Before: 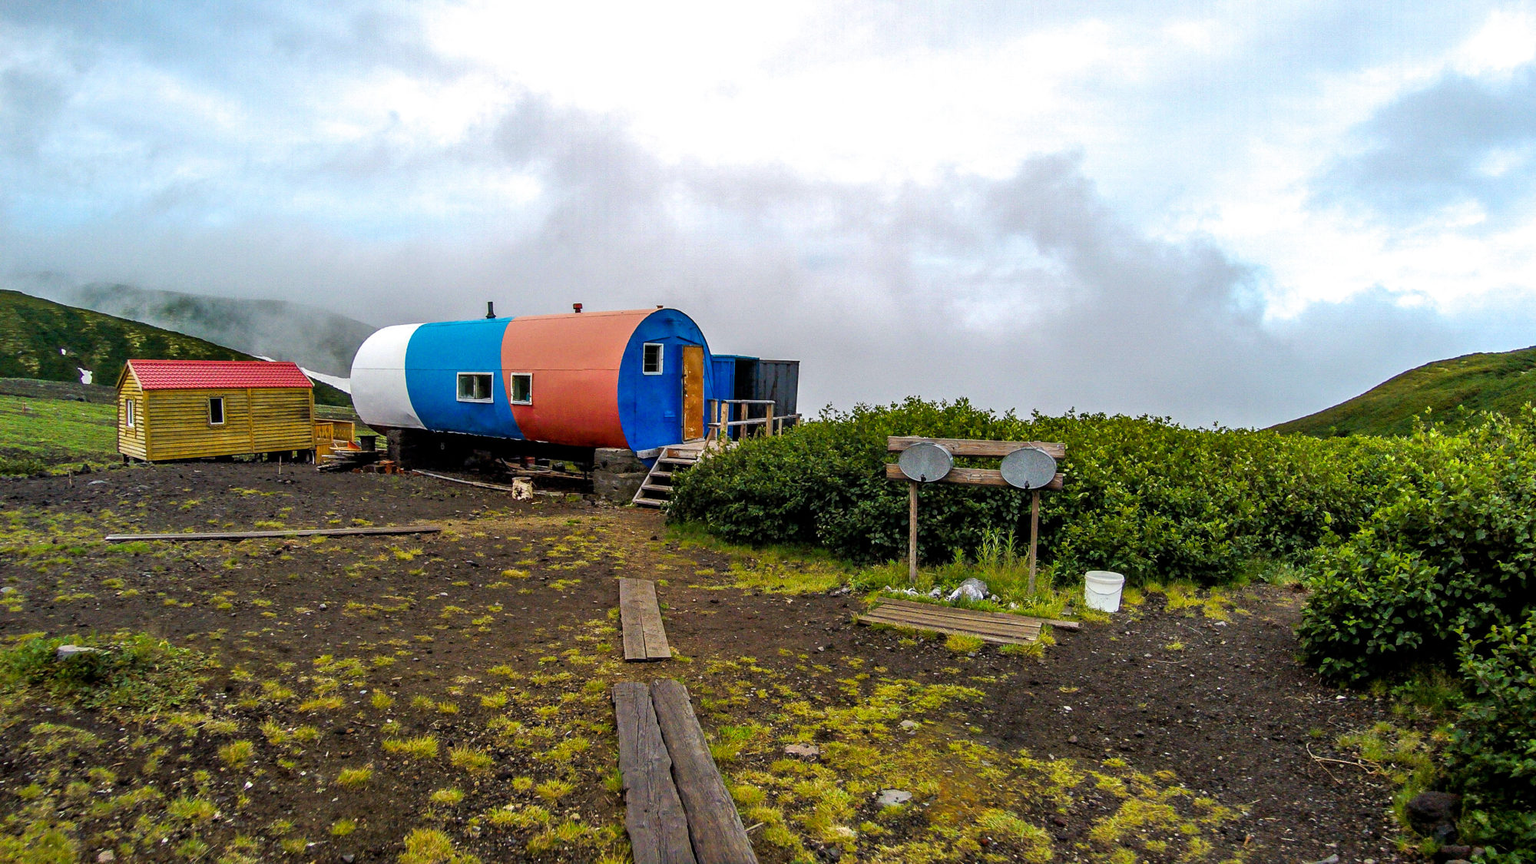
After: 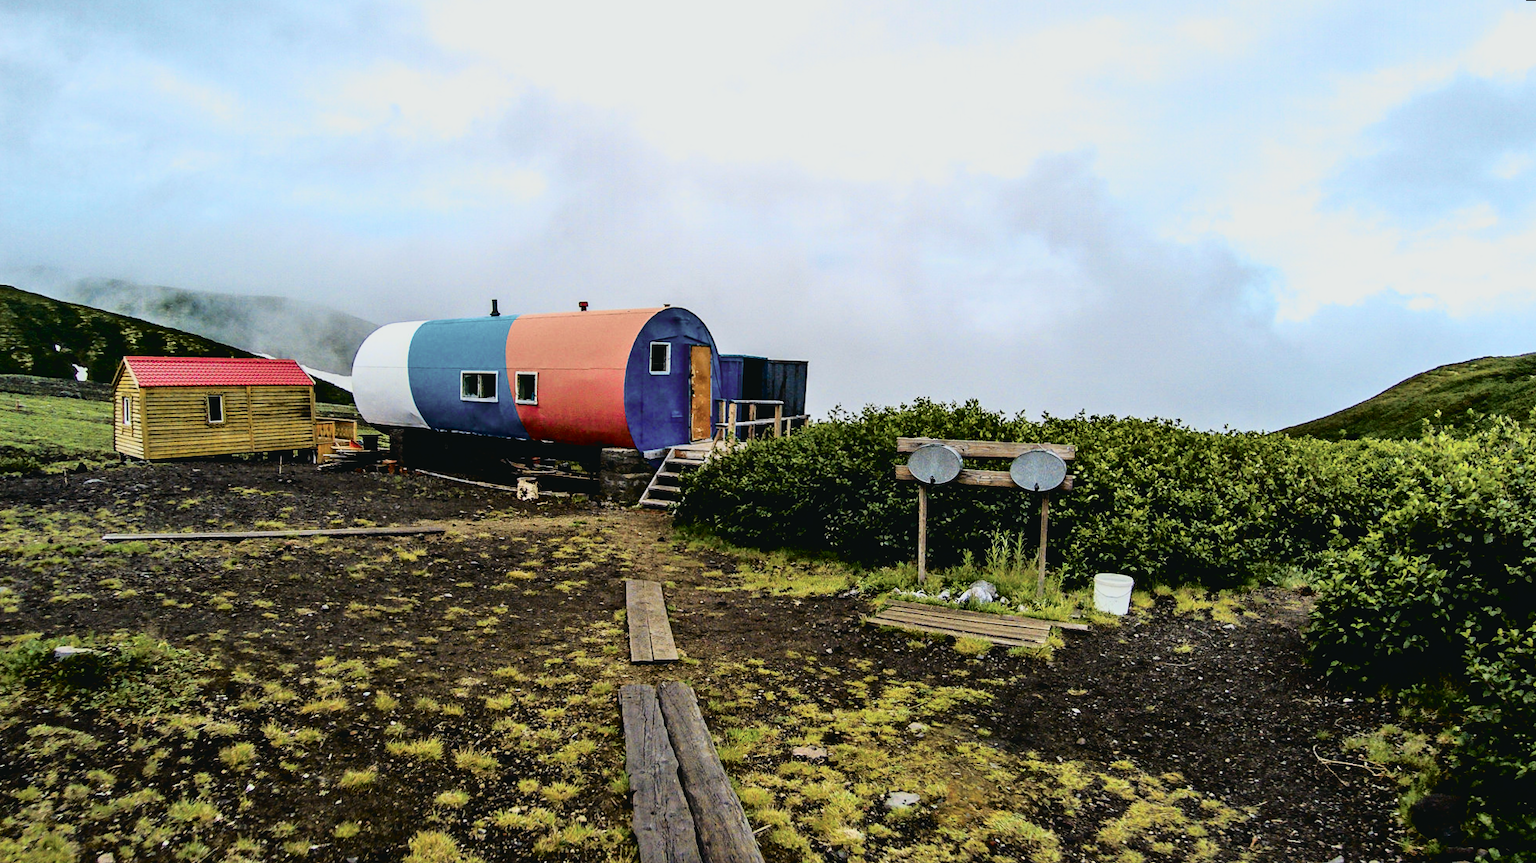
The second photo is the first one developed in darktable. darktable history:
rotate and perspective: rotation 0.174°, lens shift (vertical) 0.013, lens shift (horizontal) 0.019, shear 0.001, automatic cropping original format, crop left 0.007, crop right 0.991, crop top 0.016, crop bottom 0.997
filmic rgb: black relative exposure -7.82 EV, white relative exposure 4.29 EV, hardness 3.86, color science v6 (2022)
tone curve: curves: ch0 [(0, 0.032) (0.078, 0.052) (0.236, 0.168) (0.43, 0.472) (0.508, 0.566) (0.66, 0.754) (0.79, 0.883) (0.994, 0.974)]; ch1 [(0, 0) (0.161, 0.092) (0.35, 0.33) (0.379, 0.401) (0.456, 0.456) (0.508, 0.501) (0.547, 0.531) (0.573, 0.563) (0.625, 0.602) (0.718, 0.734) (1, 1)]; ch2 [(0, 0) (0.369, 0.427) (0.44, 0.434) (0.502, 0.501) (0.54, 0.537) (0.586, 0.59) (0.621, 0.604) (1, 1)], color space Lab, independent channels, preserve colors none
rgb curve: curves: ch0 [(0, 0) (0.136, 0.078) (0.262, 0.245) (0.414, 0.42) (1, 1)], compensate middle gray true, preserve colors basic power
